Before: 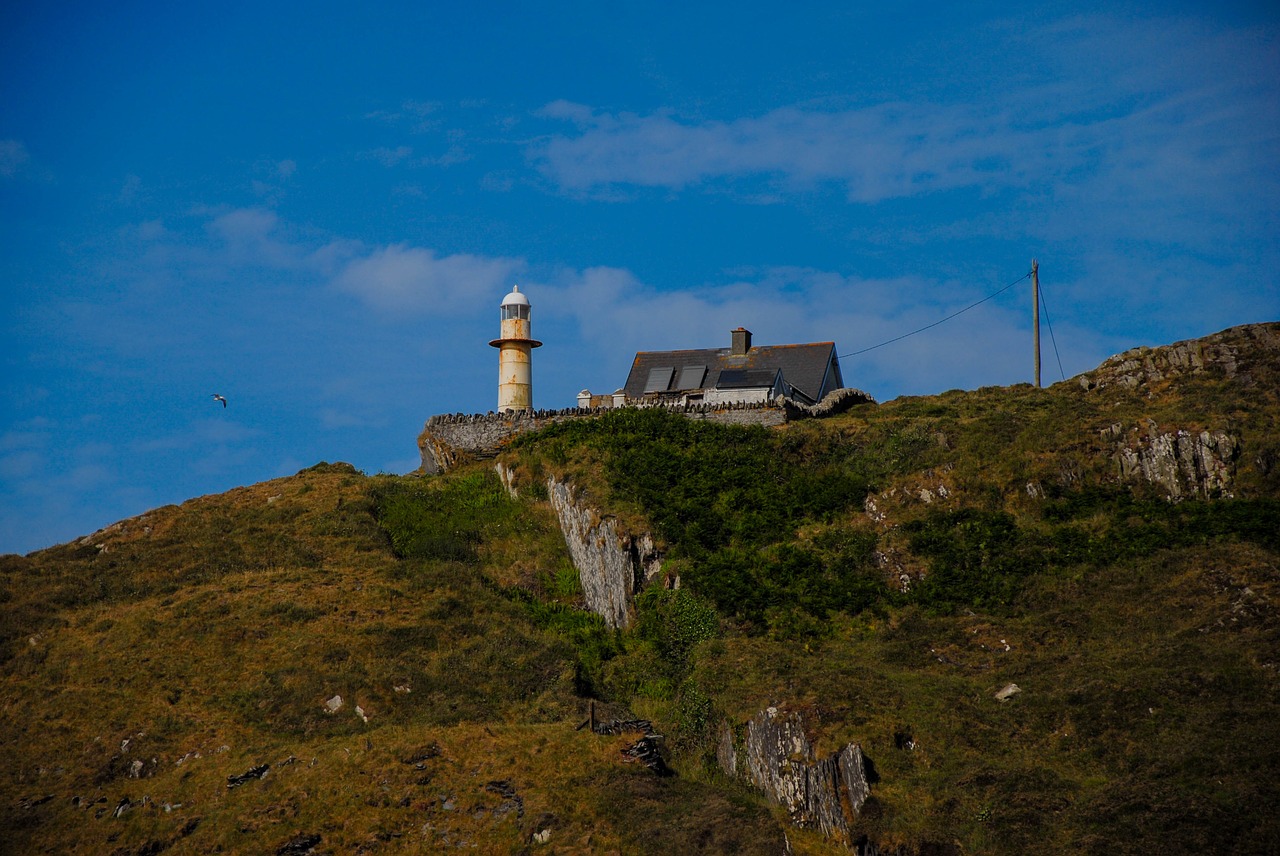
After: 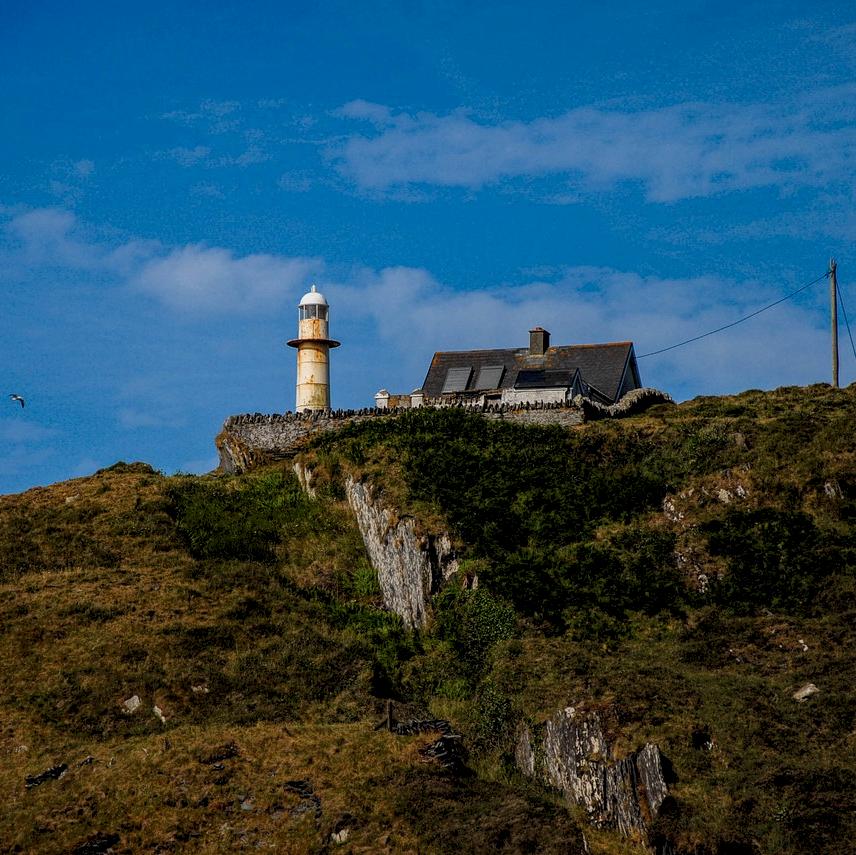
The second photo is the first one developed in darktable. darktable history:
local contrast: highlights 105%, shadows 100%, detail 199%, midtone range 0.2
crop and rotate: left 15.801%, right 17.274%
levels: gray 59.33%, levels [0, 0.474, 0.947]
exposure: exposure -0.486 EV, compensate highlight preservation false
tone equalizer: -8 EV -0.442 EV, -7 EV -0.386 EV, -6 EV -0.306 EV, -5 EV -0.21 EV, -3 EV 0.223 EV, -2 EV 0.327 EV, -1 EV 0.392 EV, +0 EV 0.413 EV
